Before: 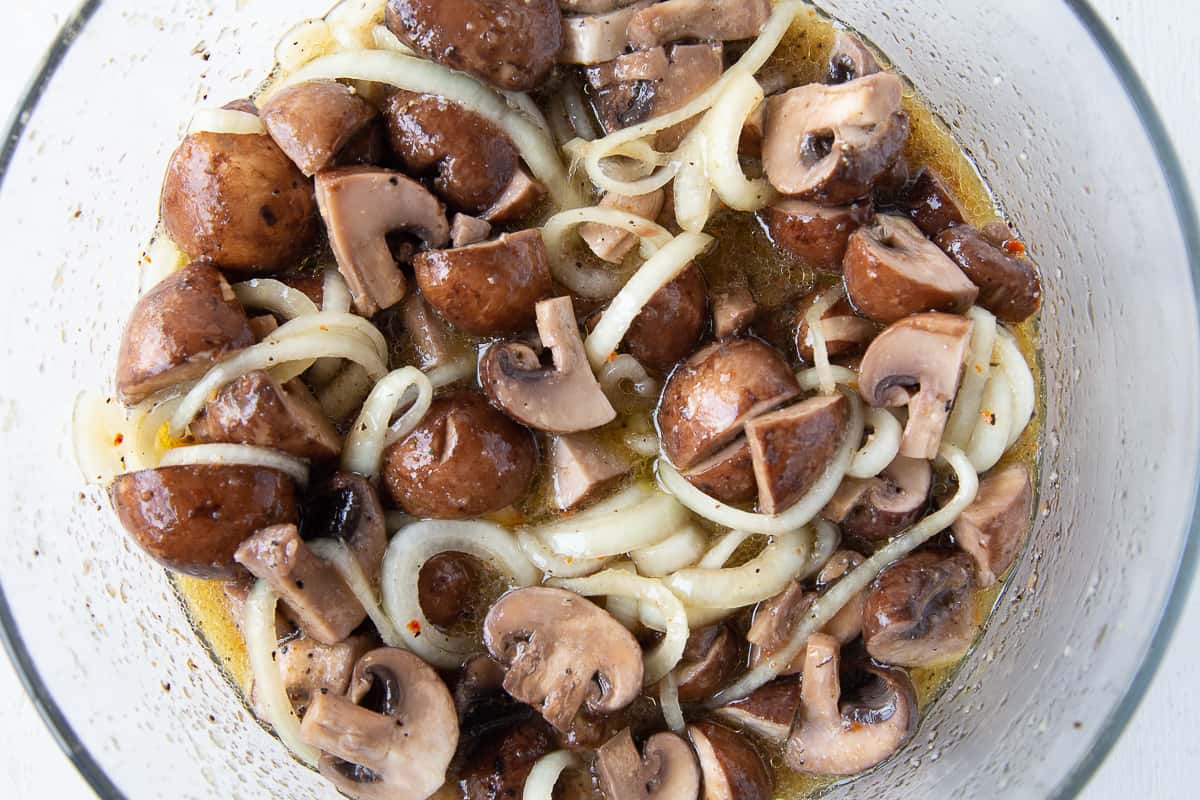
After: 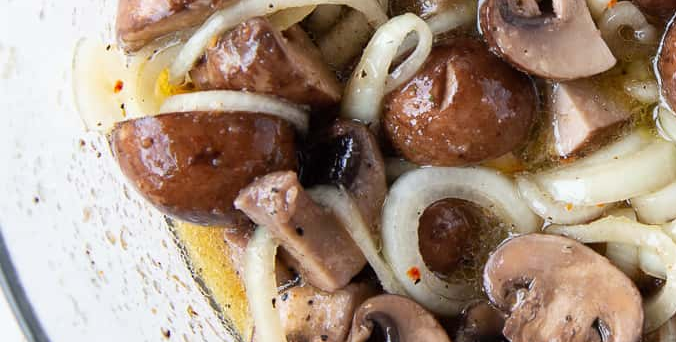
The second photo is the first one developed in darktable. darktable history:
crop: top 44.195%, right 43.627%, bottom 13.017%
